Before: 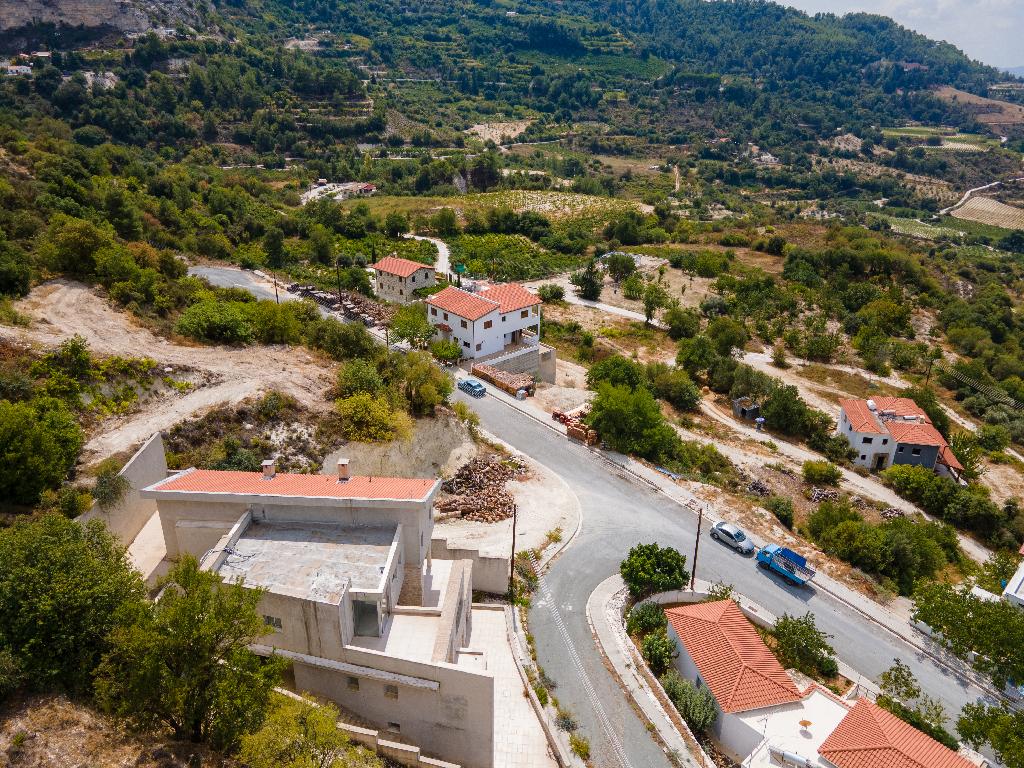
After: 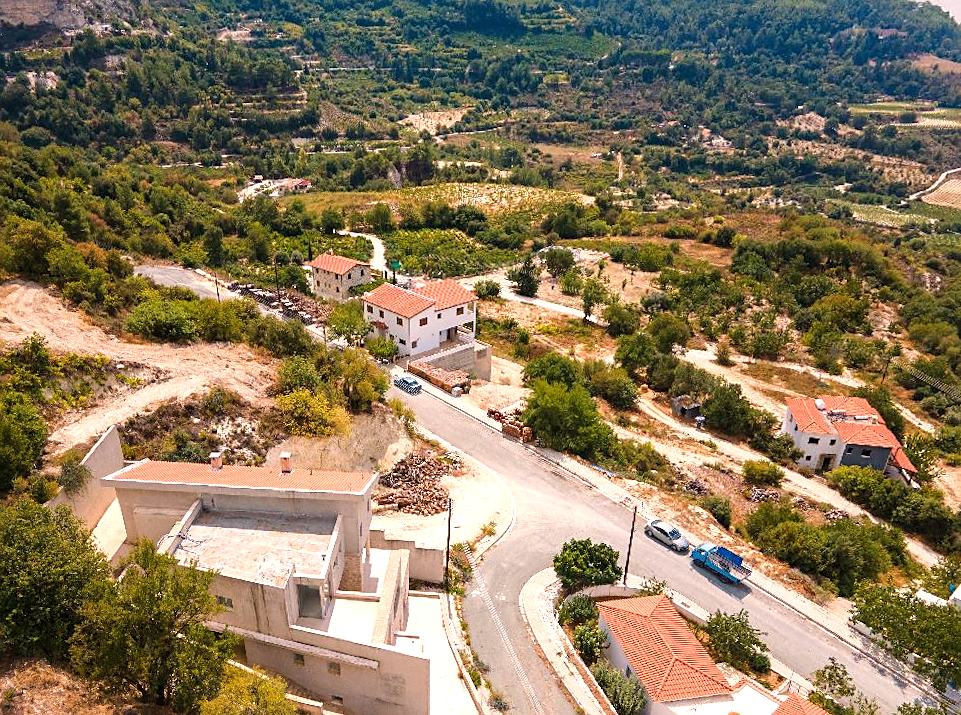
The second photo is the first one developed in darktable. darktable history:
sharpen: radius 1.864, amount 0.398, threshold 1.271
white balance: red 1.127, blue 0.943
rotate and perspective: rotation 0.062°, lens shift (vertical) 0.115, lens shift (horizontal) -0.133, crop left 0.047, crop right 0.94, crop top 0.061, crop bottom 0.94
crop and rotate: left 0.614%, top 0.179%, bottom 0.309%
exposure: black level correction 0, exposure 0.5 EV, compensate exposure bias true, compensate highlight preservation false
